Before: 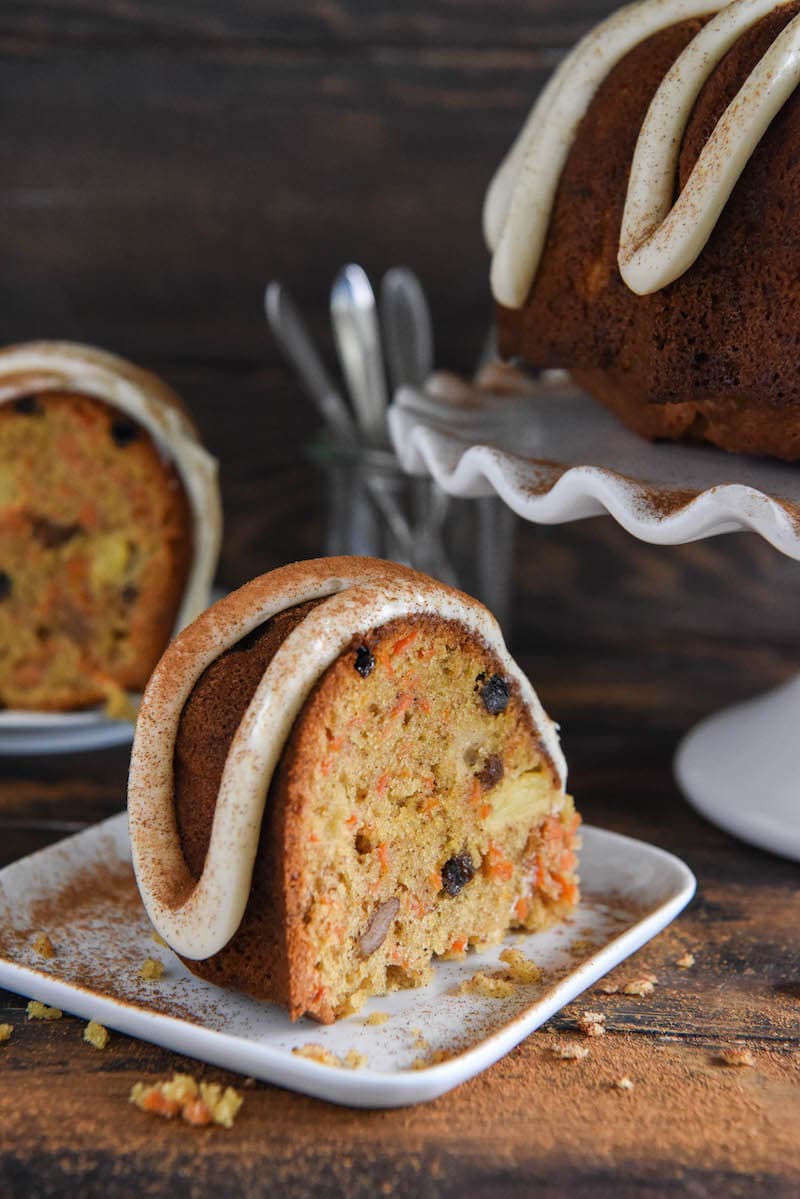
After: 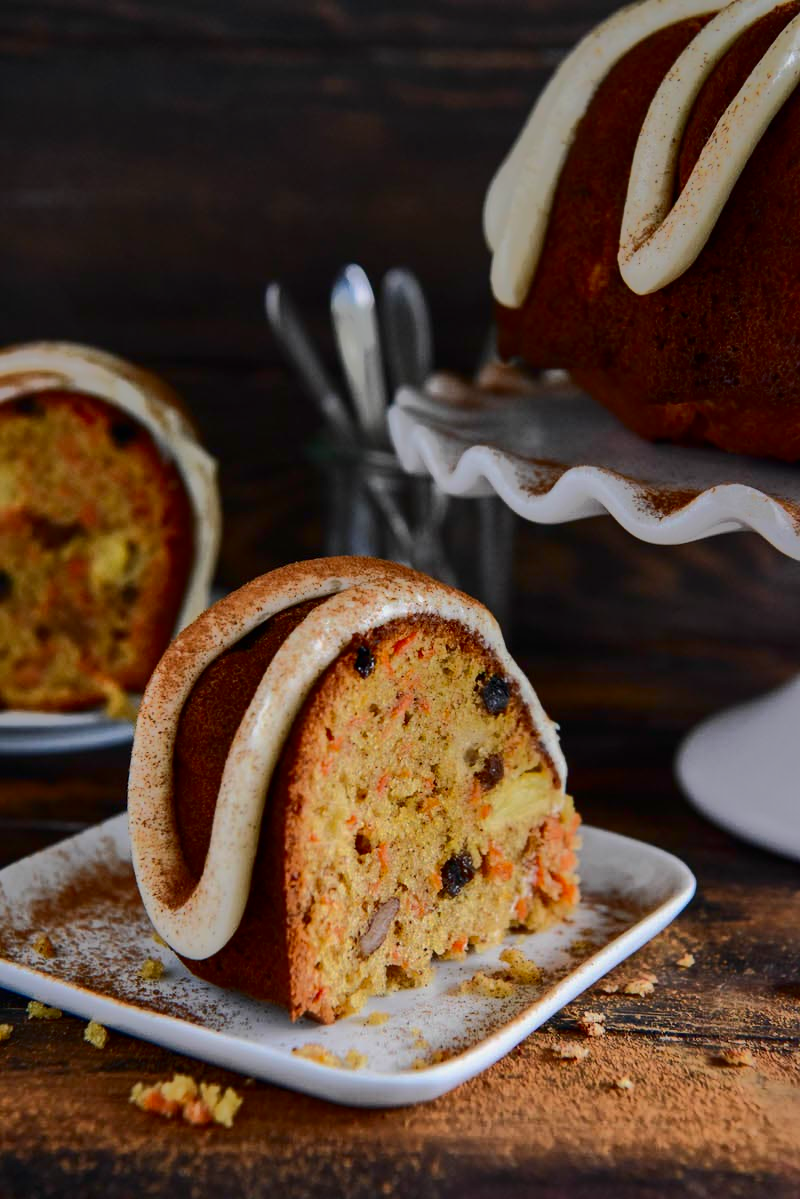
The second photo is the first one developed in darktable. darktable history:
contrast brightness saturation: contrast 0.32, brightness -0.08, saturation 0.17
exposure: exposure -0.151 EV, compensate highlight preservation false
shadows and highlights: shadows 38.43, highlights -74.54
